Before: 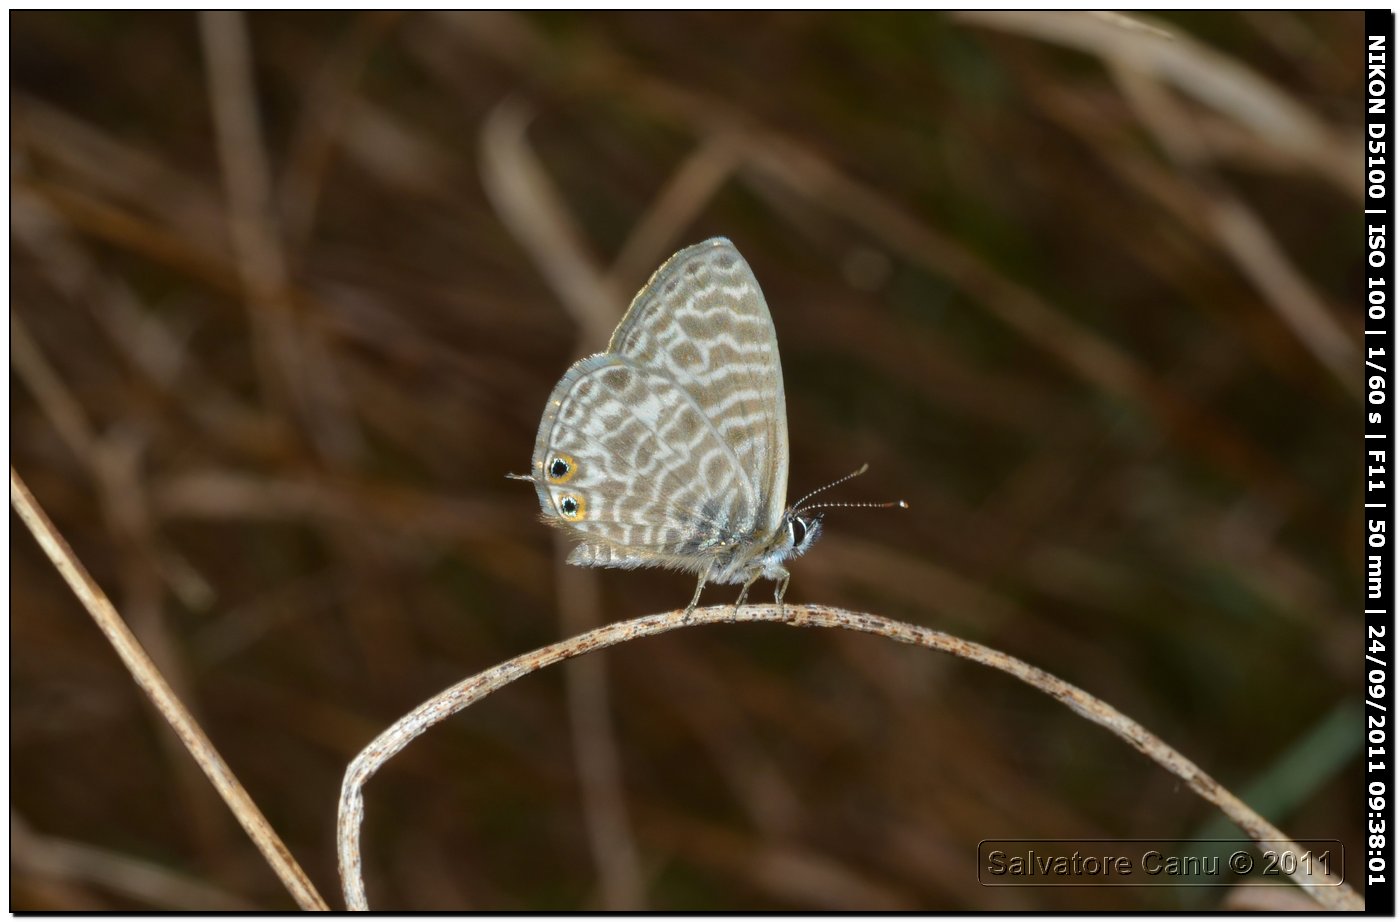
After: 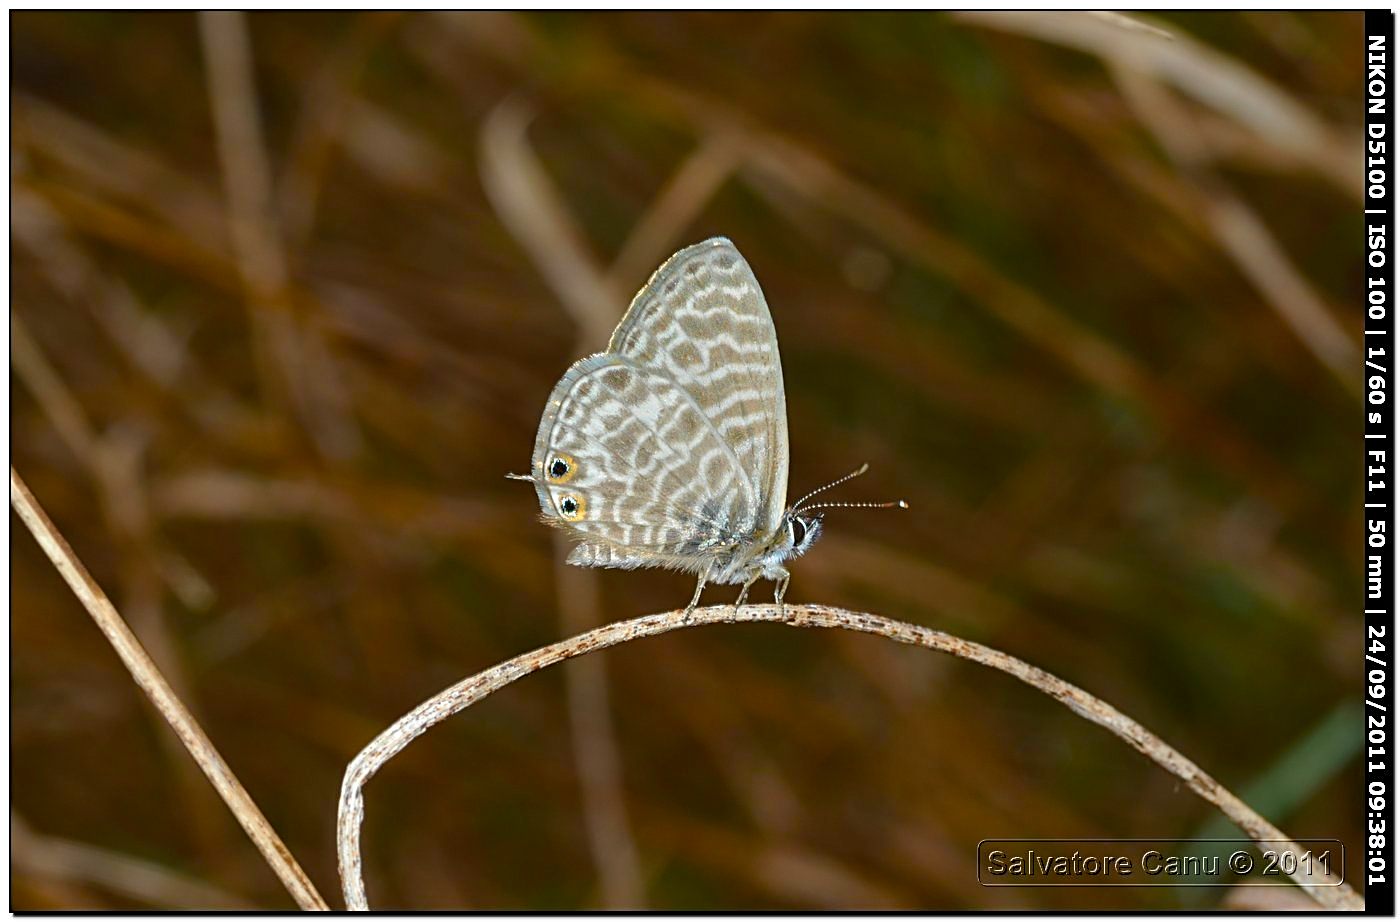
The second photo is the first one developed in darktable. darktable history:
sharpen: radius 2.662, amount 0.677
color balance rgb: shadows lift › chroma 0.963%, shadows lift › hue 111.02°, perceptual saturation grading › global saturation 20%, perceptual saturation grading › highlights -25.483%, perceptual saturation grading › shadows 25.313%, contrast -9.917%
exposure: exposure 0.297 EV, compensate exposure bias true, compensate highlight preservation false
